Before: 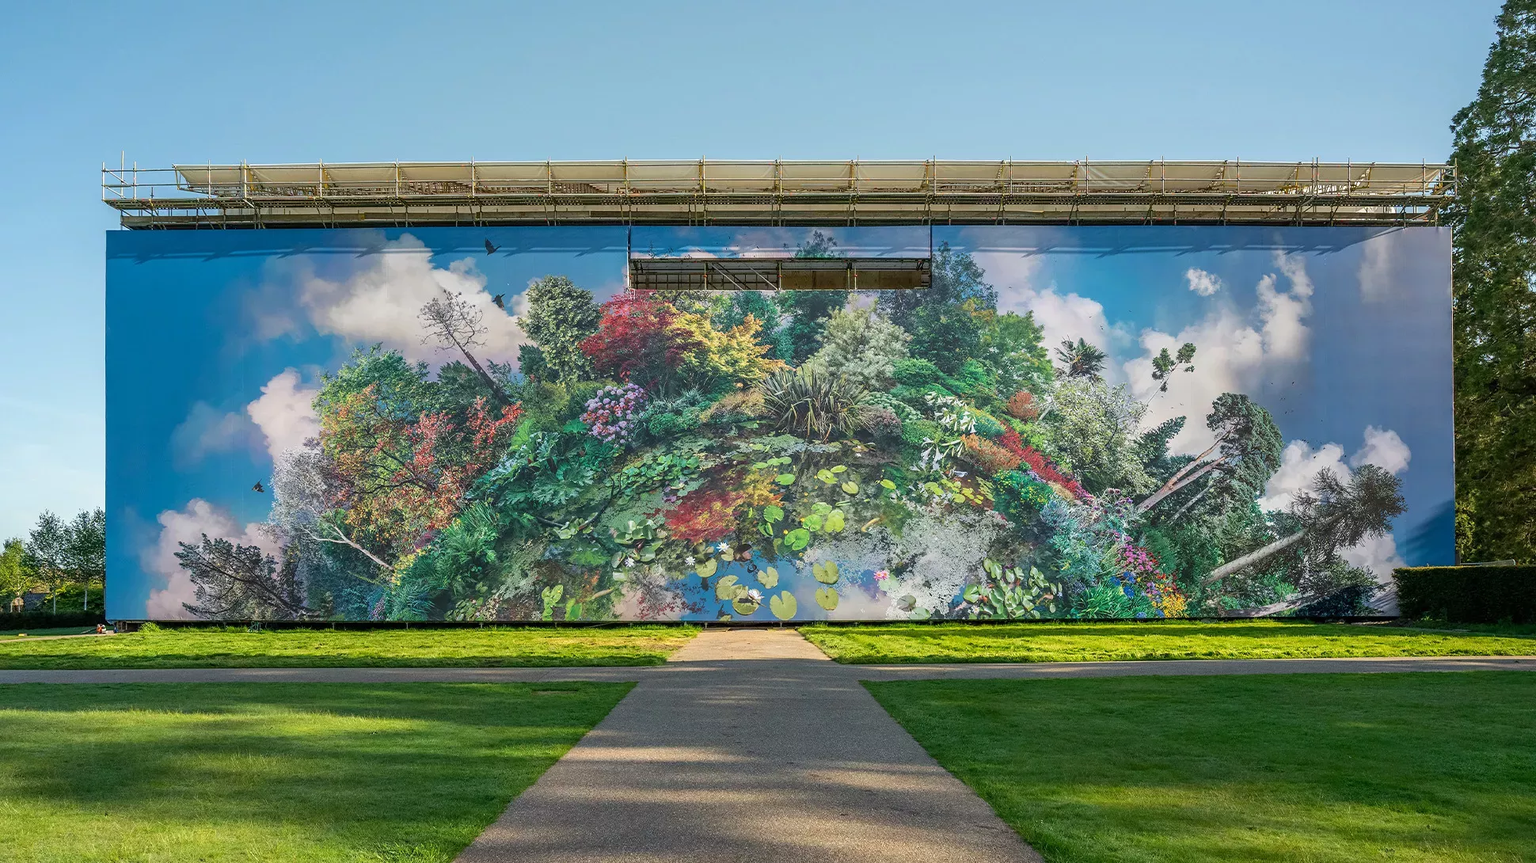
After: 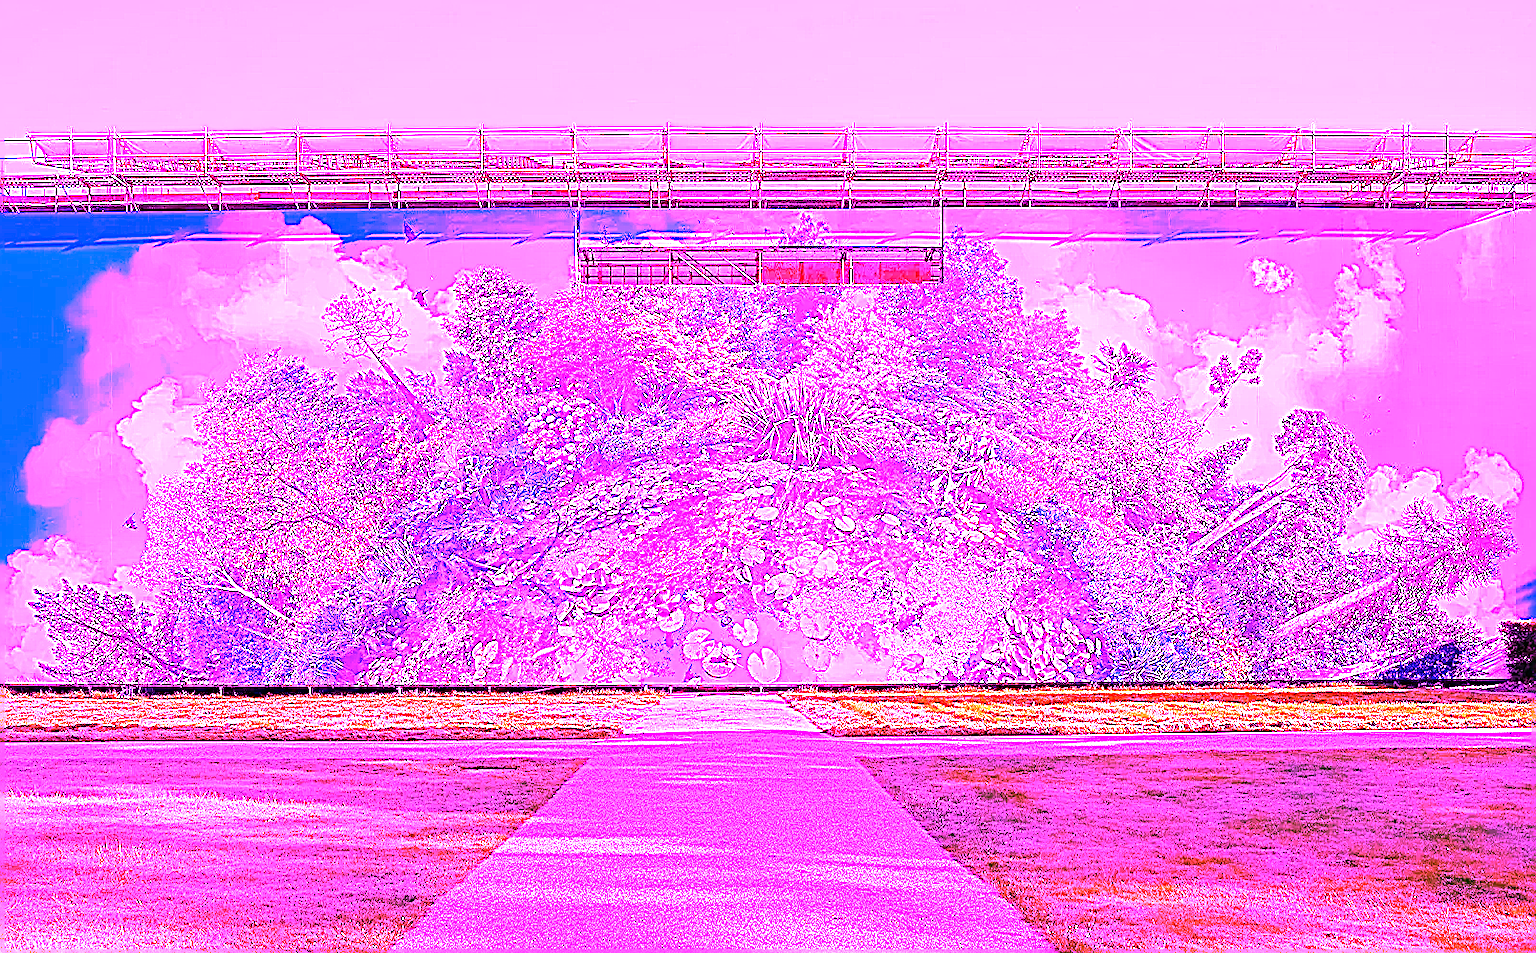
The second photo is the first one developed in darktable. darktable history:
crop: left 9.807%, top 6.259%, right 7.334%, bottom 2.177%
white balance: red 8, blue 8
sharpen: on, module defaults
